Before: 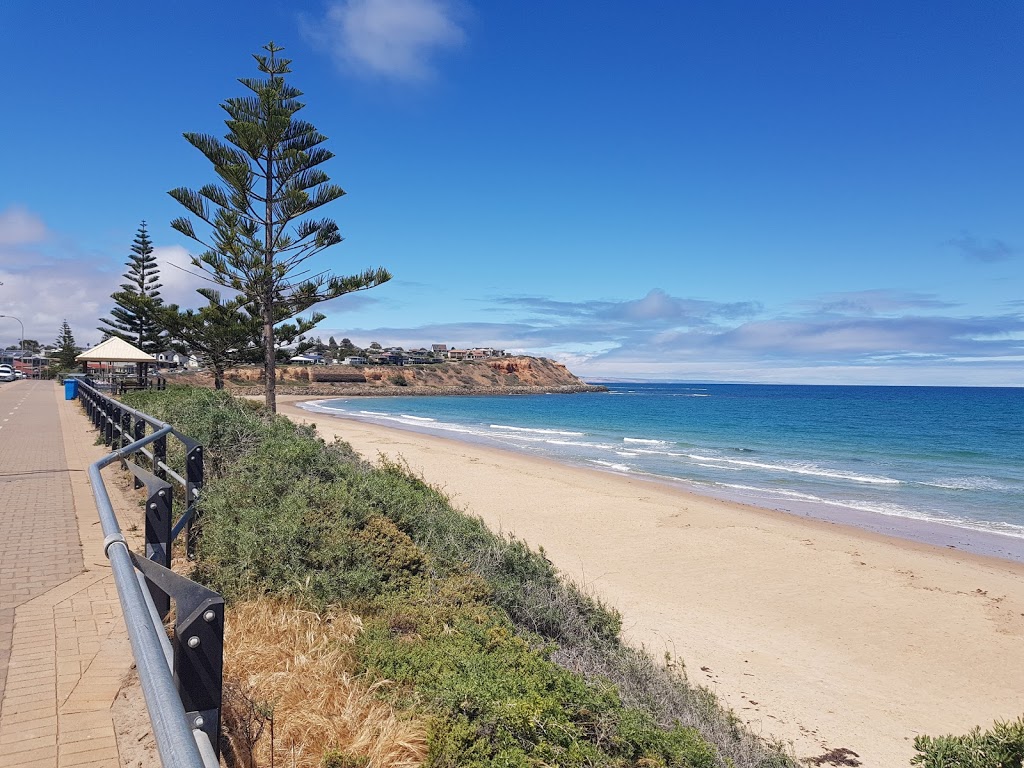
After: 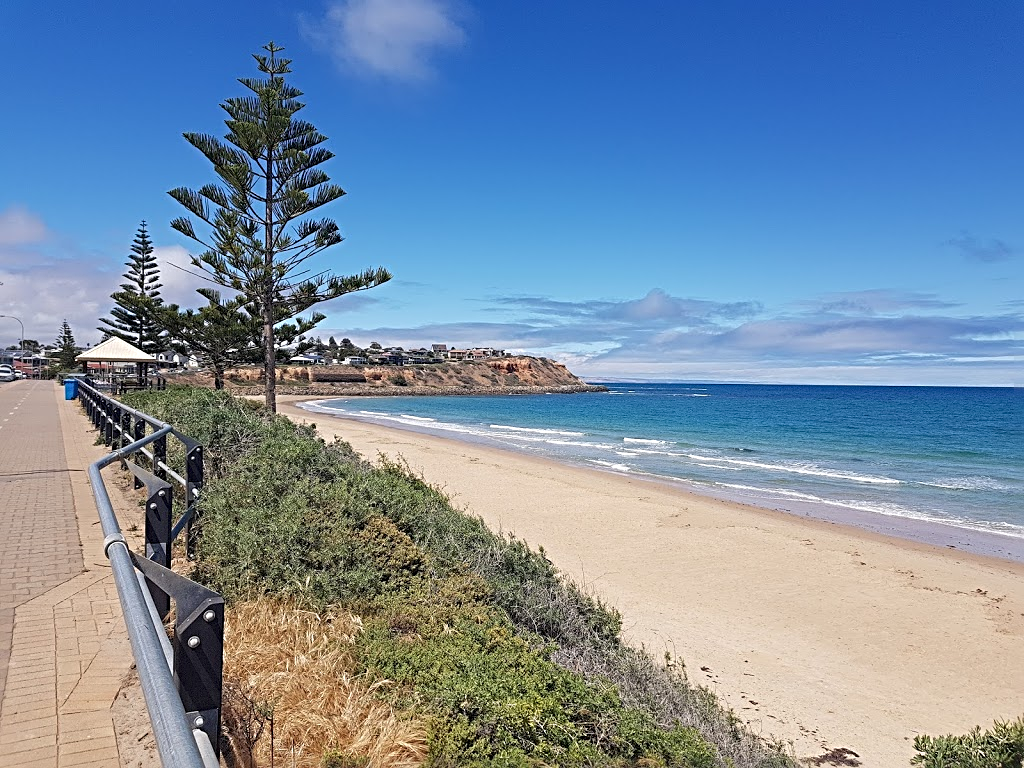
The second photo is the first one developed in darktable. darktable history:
sharpen: radius 3.948
